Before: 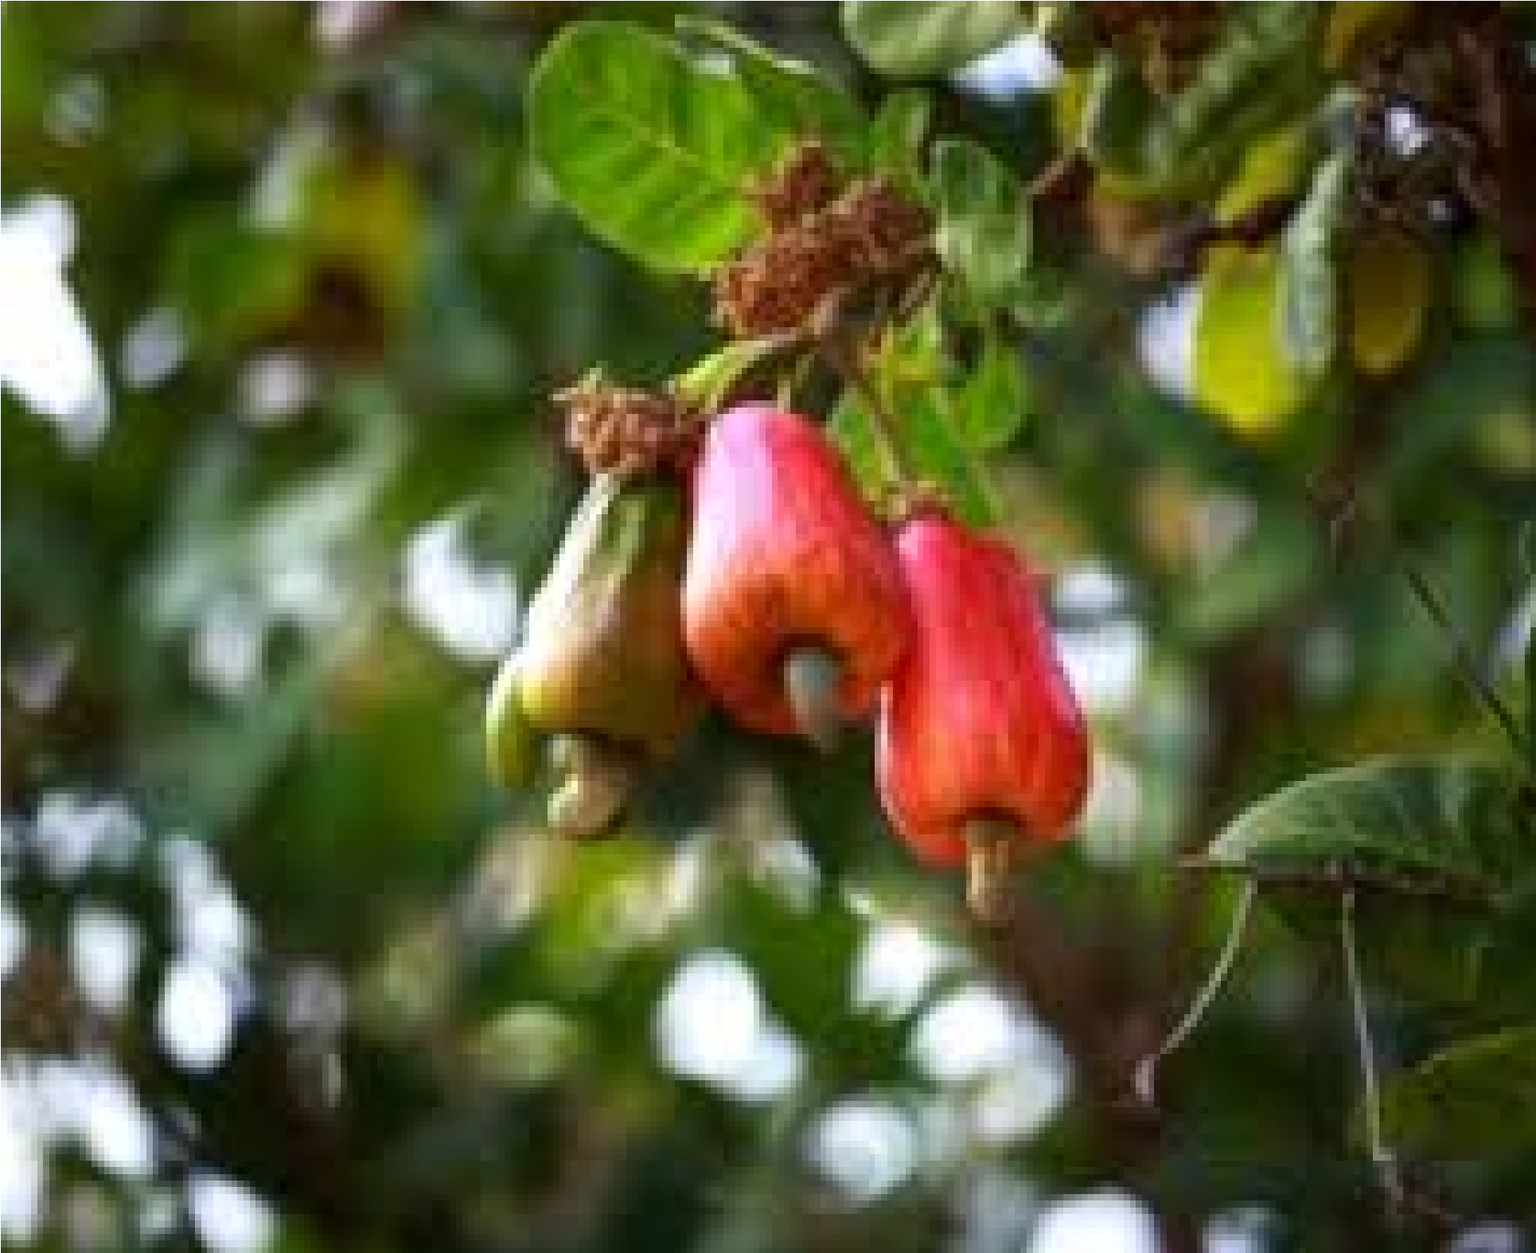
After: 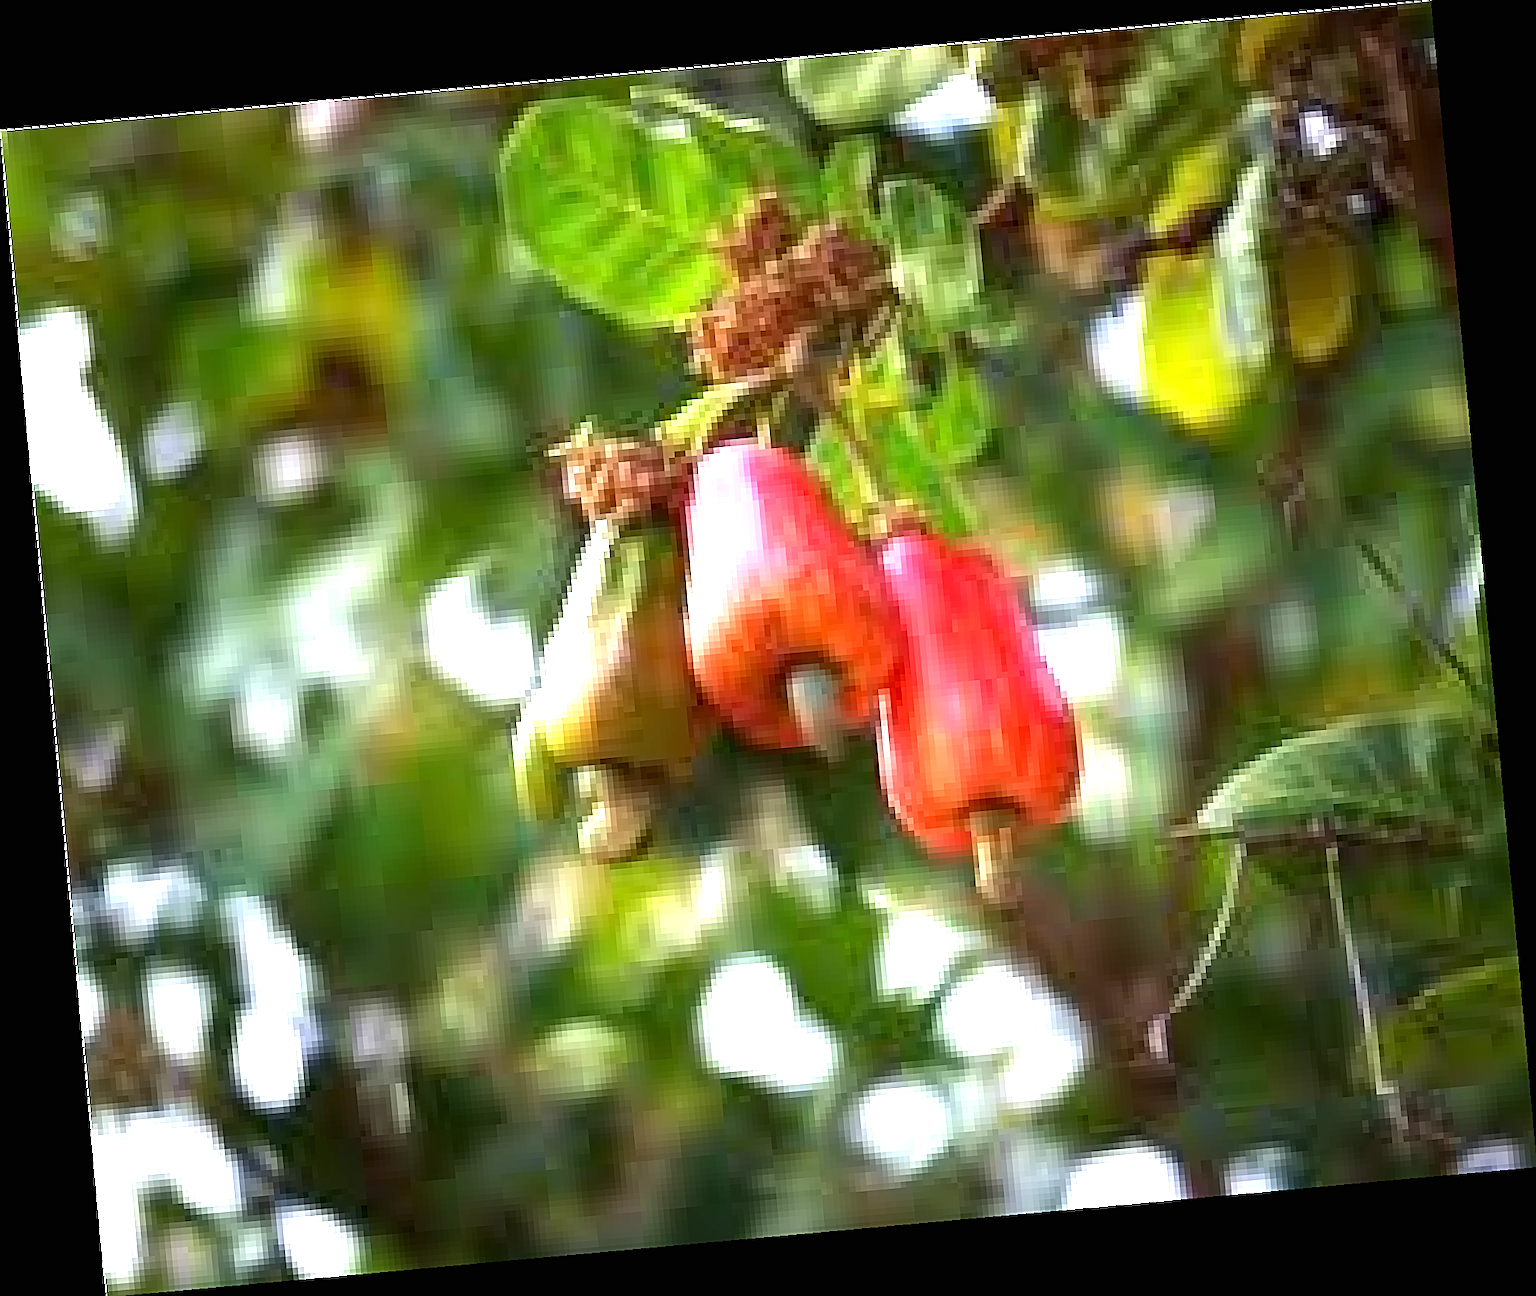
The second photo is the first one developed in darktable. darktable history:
sharpen: amount 1
exposure: black level correction 0, exposure 1.1 EV, compensate exposure bias true, compensate highlight preservation false
rotate and perspective: rotation -5.2°, automatic cropping off
